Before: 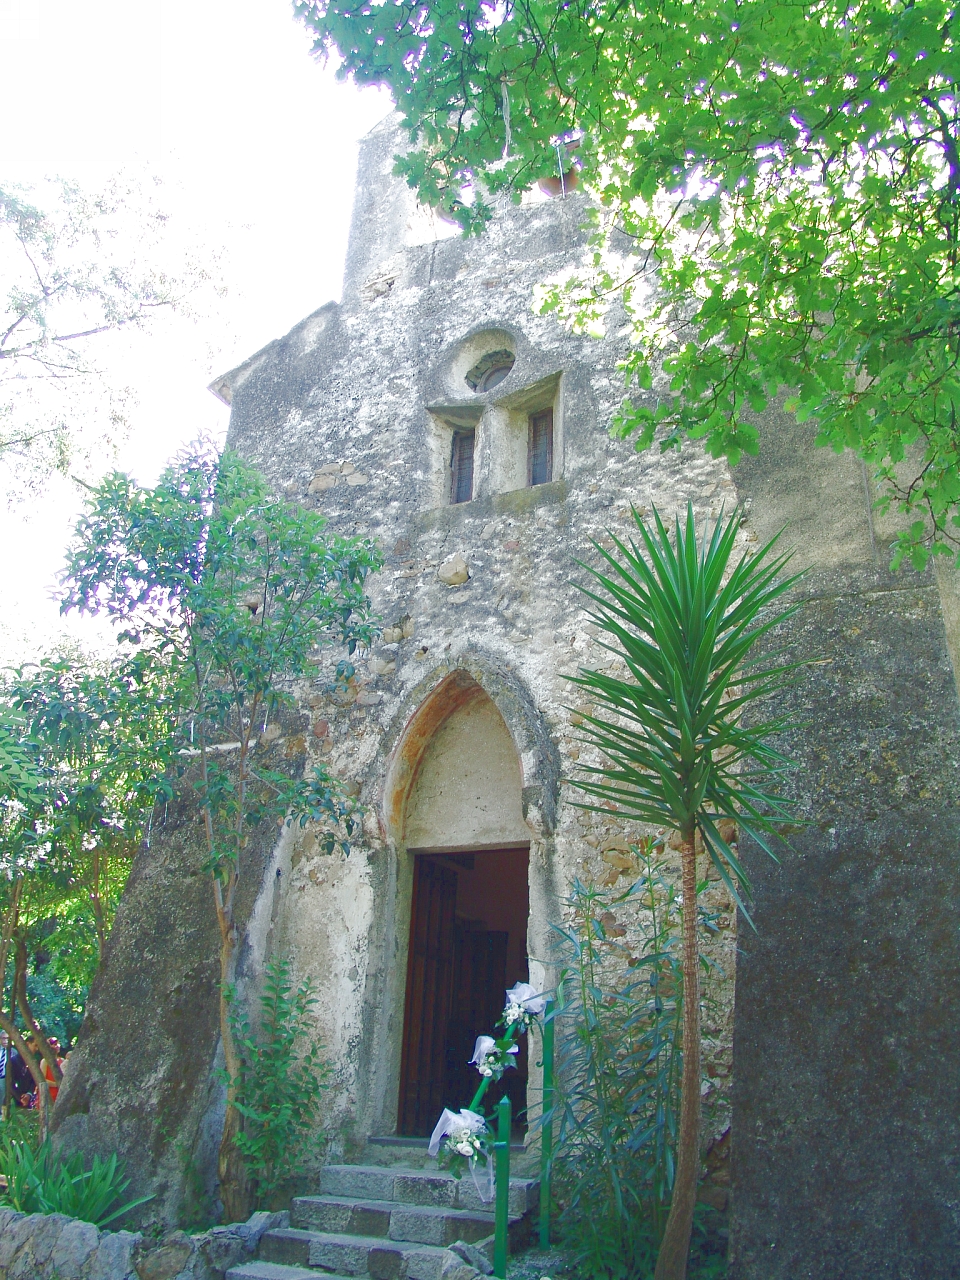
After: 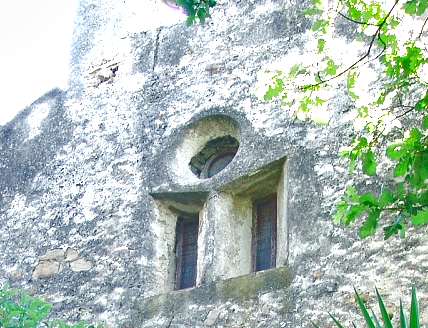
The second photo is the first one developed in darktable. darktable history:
exposure: exposure 0.493 EV, compensate exposure bias true, compensate highlight preservation false
crop: left 28.761%, top 16.787%, right 26.599%, bottom 57.546%
shadows and highlights: low approximation 0.01, soften with gaussian
